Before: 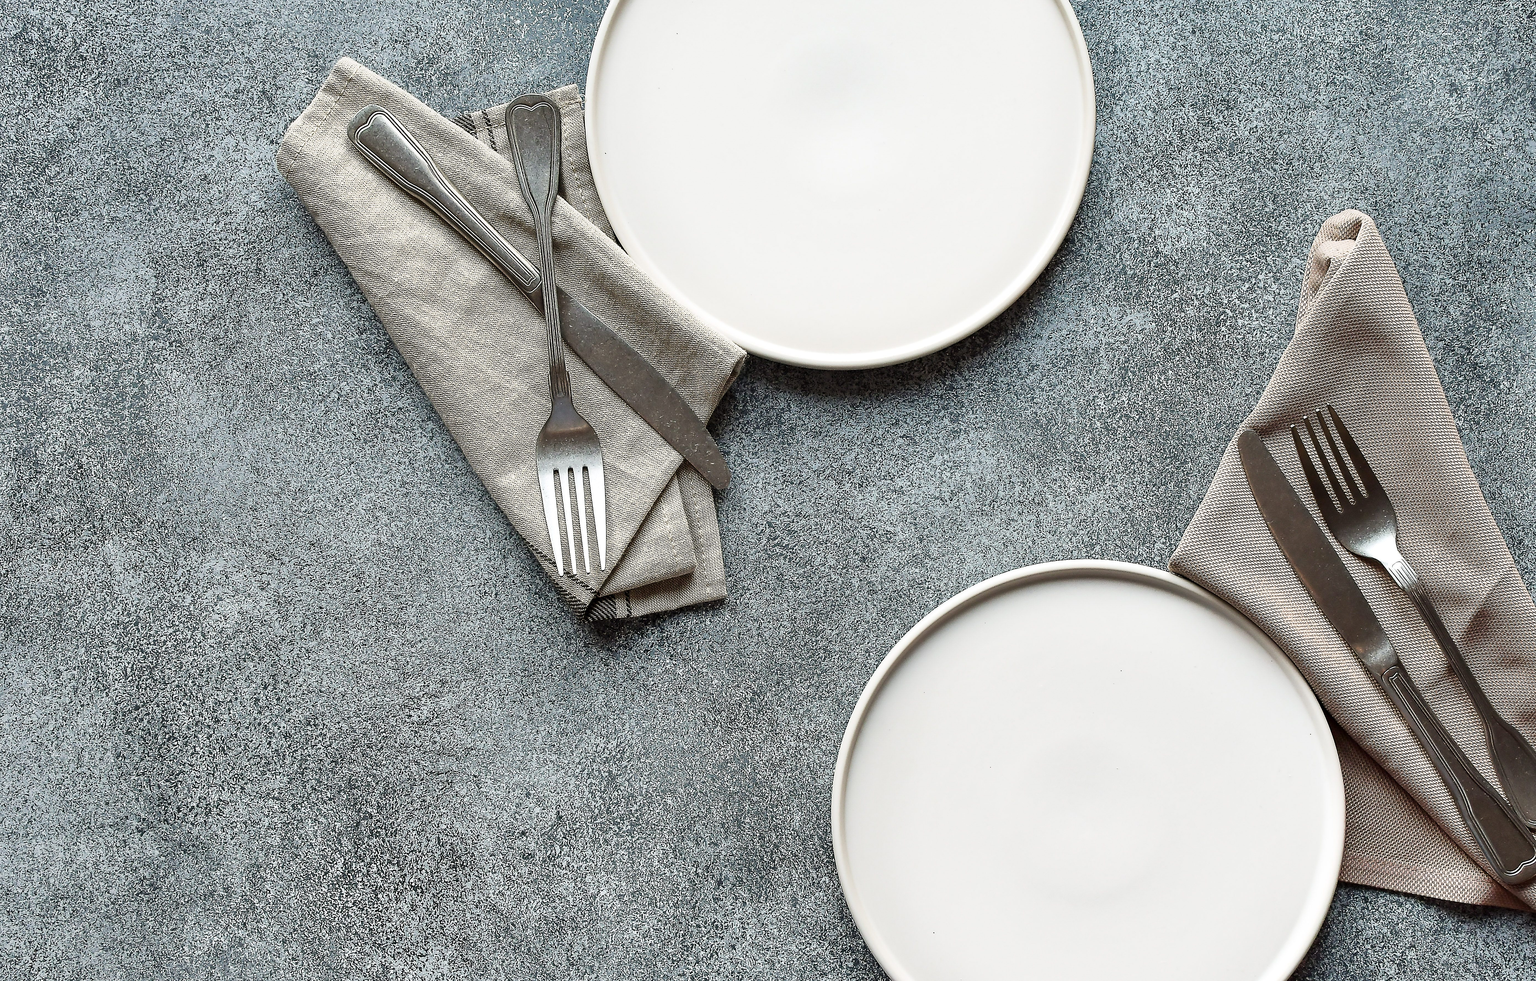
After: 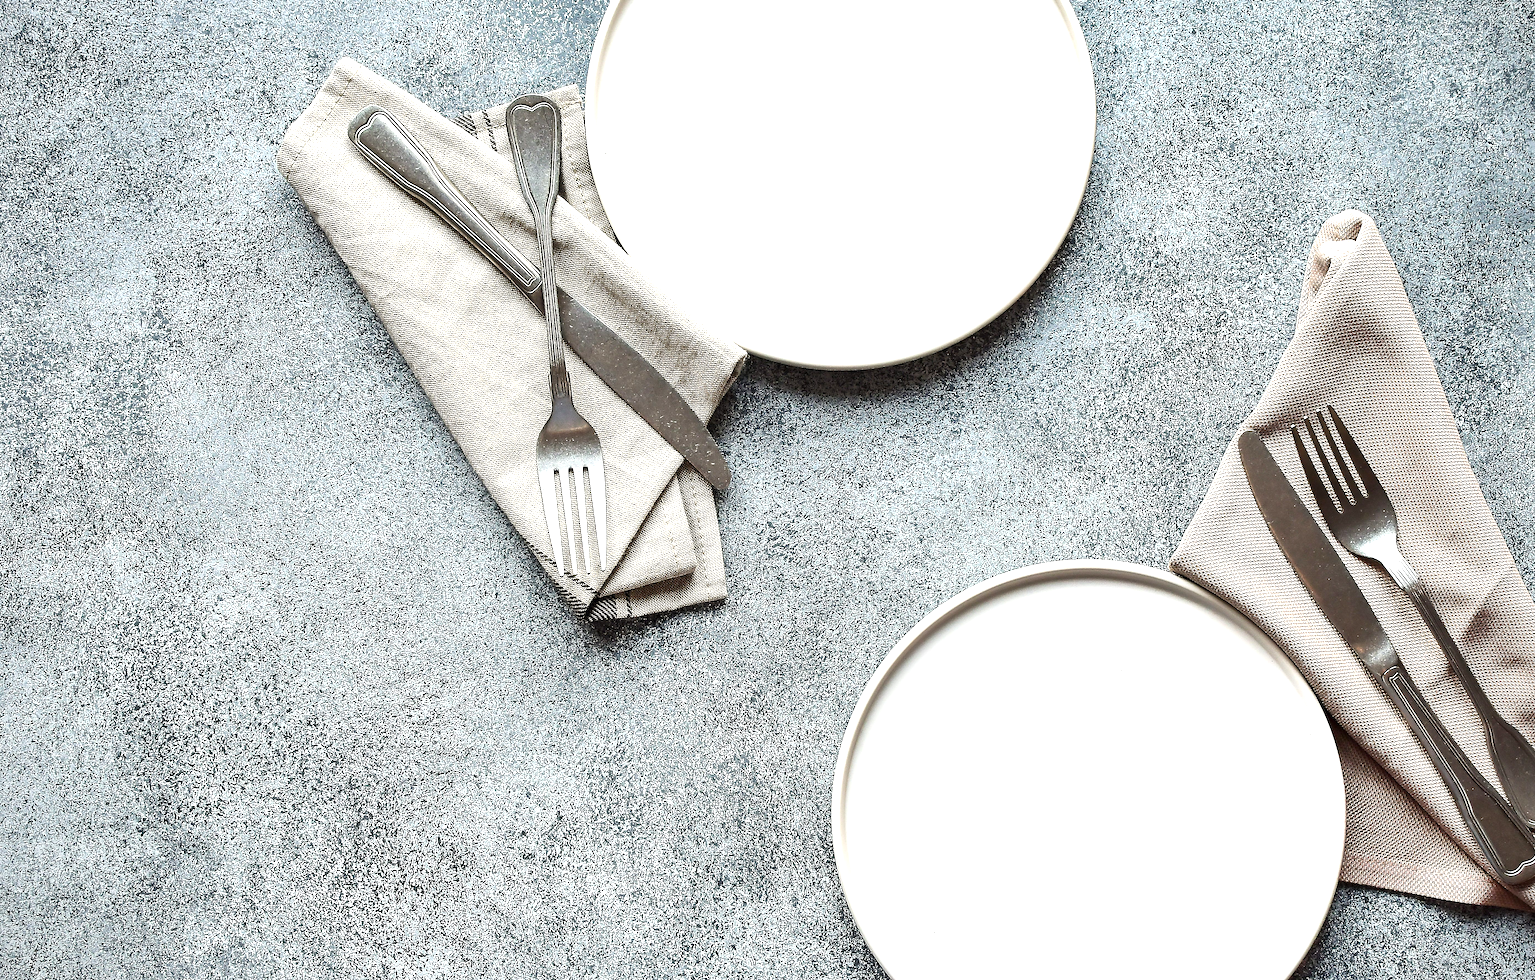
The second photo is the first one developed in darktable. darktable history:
exposure: black level correction 0, exposure 0.699 EV, compensate highlight preservation false
vignetting: fall-off radius 82.63%, brightness -0.572, saturation 0, dithering 8-bit output
